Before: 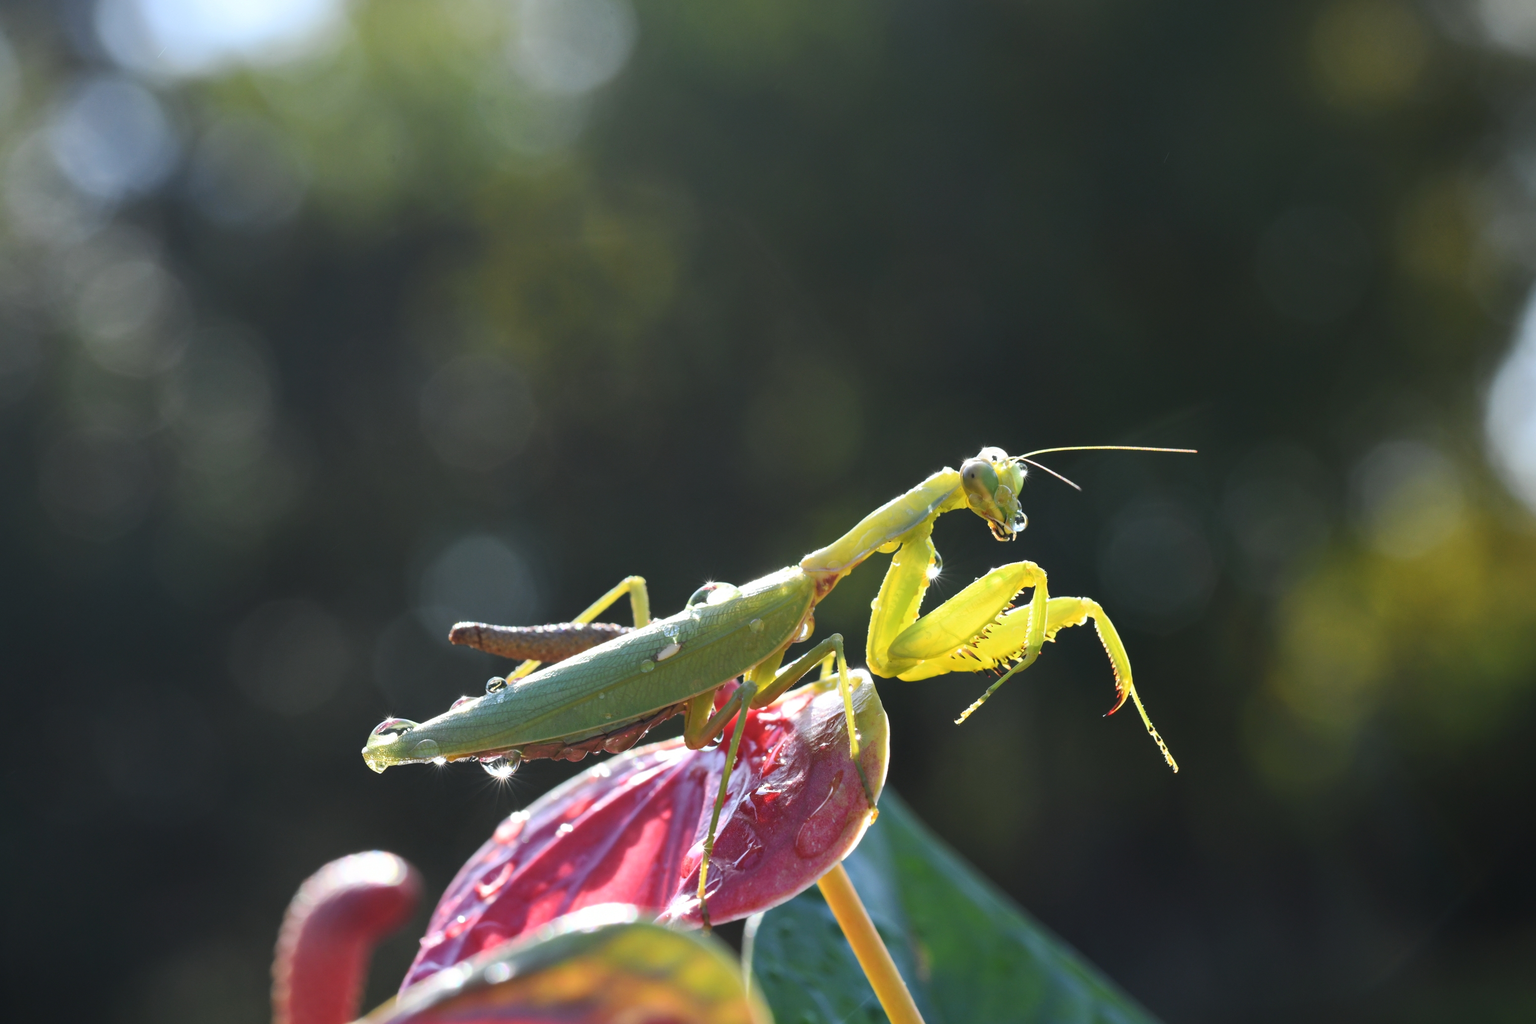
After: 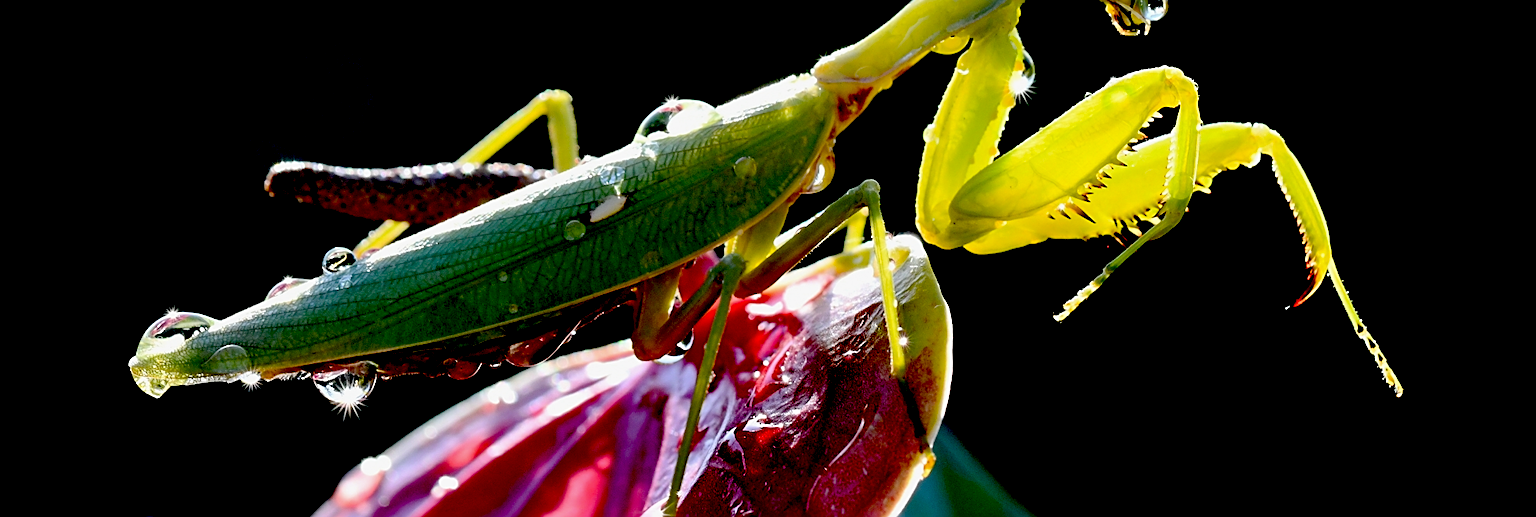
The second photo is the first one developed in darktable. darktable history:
sharpen: on, module defaults
exposure: black level correction 0.098, exposure -0.096 EV, compensate highlight preservation false
crop: left 18.202%, top 50.63%, right 17.48%, bottom 16.913%
